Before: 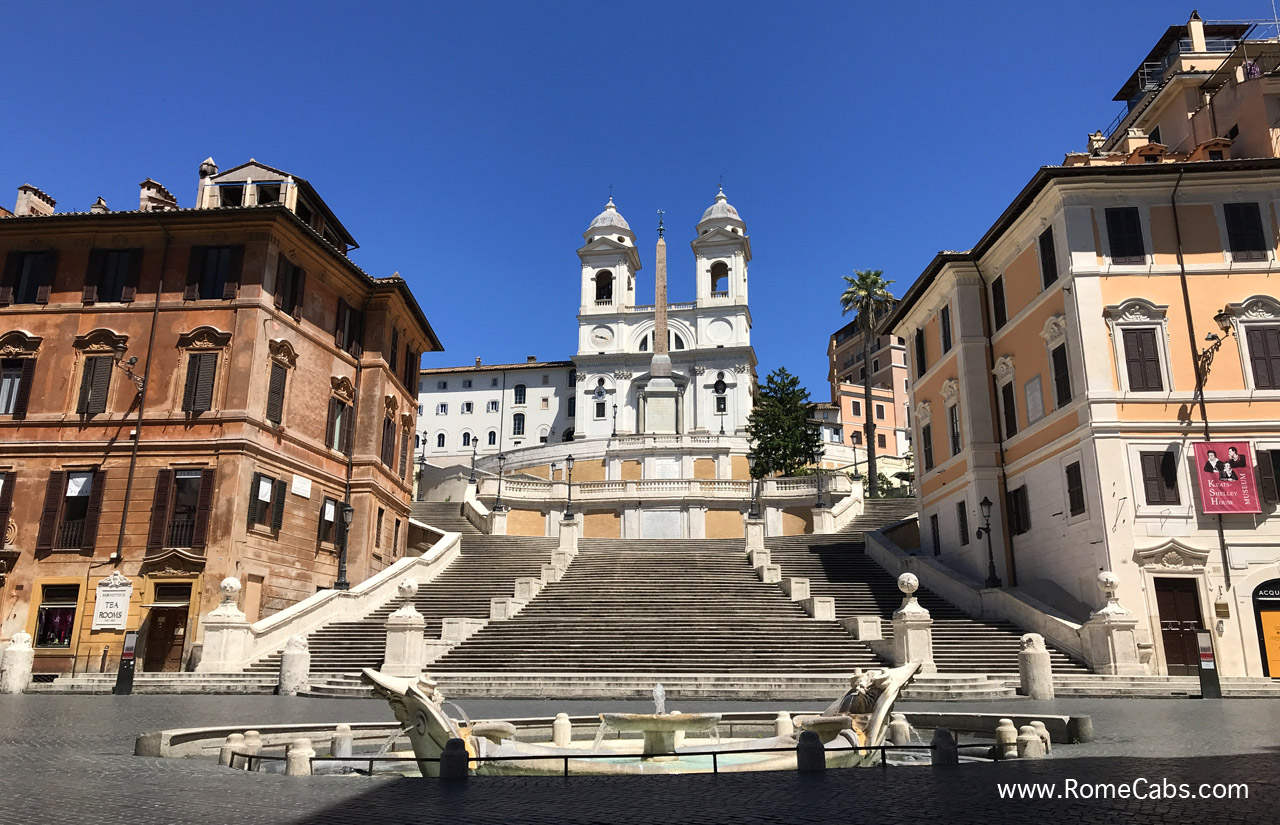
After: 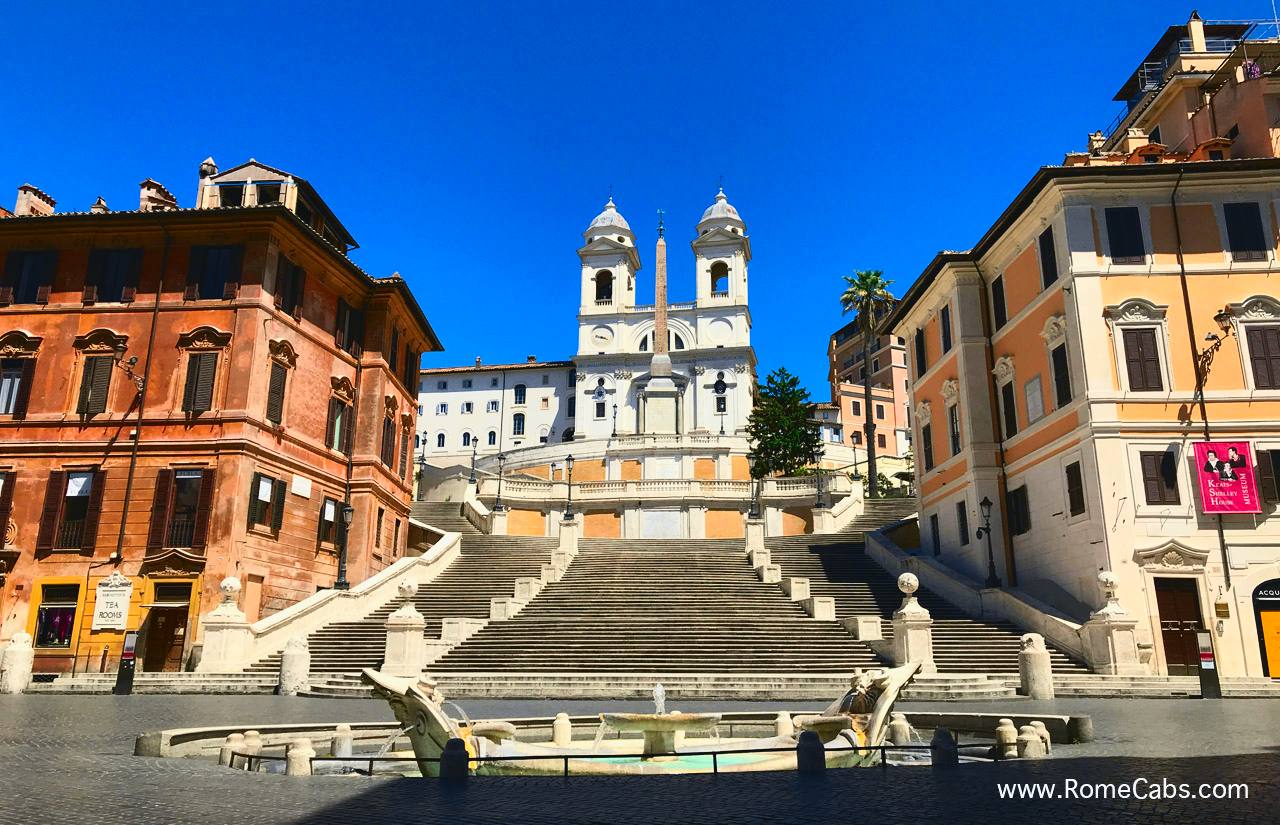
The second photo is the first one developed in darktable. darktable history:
color balance rgb: linear chroma grading › global chroma 15%, perceptual saturation grading › global saturation 30%
tone curve: curves: ch0 [(0, 0.039) (0.104, 0.103) (0.273, 0.267) (0.448, 0.487) (0.704, 0.761) (0.886, 0.922) (0.994, 0.971)]; ch1 [(0, 0) (0.335, 0.298) (0.446, 0.413) (0.485, 0.487) (0.515, 0.503) (0.566, 0.563) (0.641, 0.655) (1, 1)]; ch2 [(0, 0) (0.314, 0.301) (0.421, 0.411) (0.502, 0.494) (0.528, 0.54) (0.557, 0.559) (0.612, 0.605) (0.722, 0.686) (1, 1)], color space Lab, independent channels, preserve colors none
